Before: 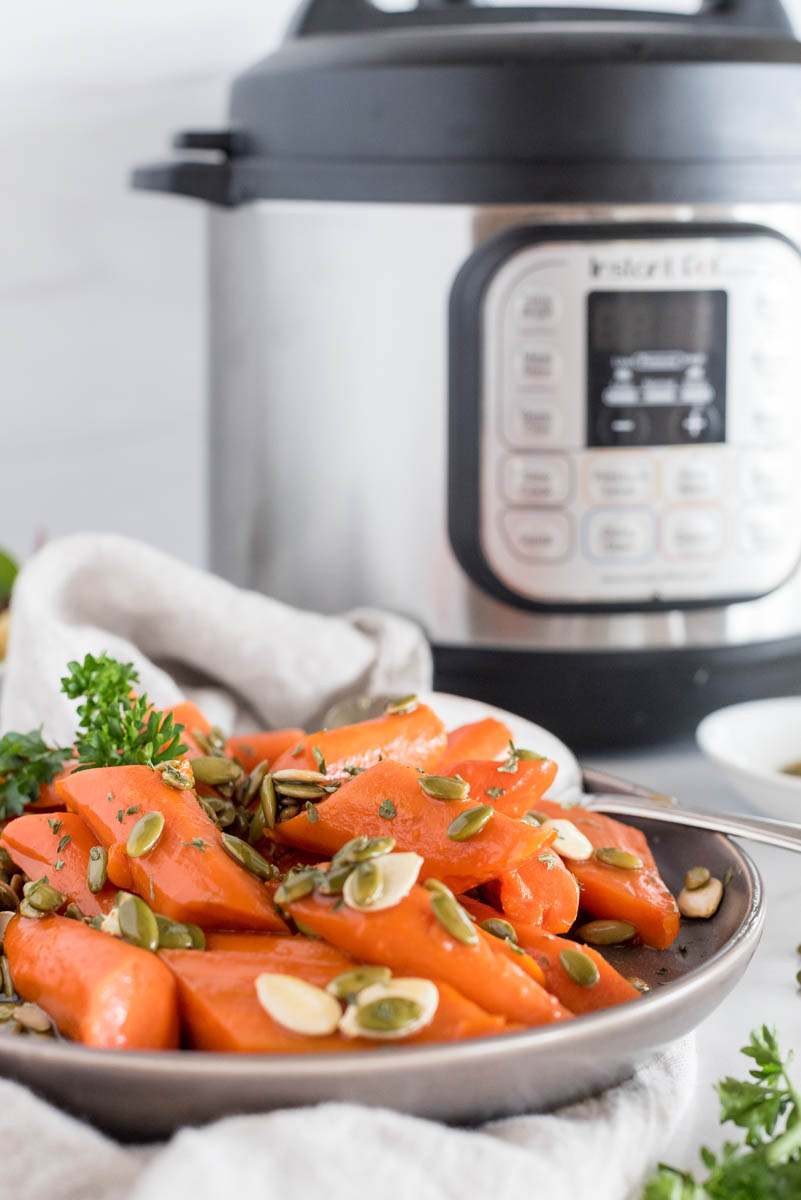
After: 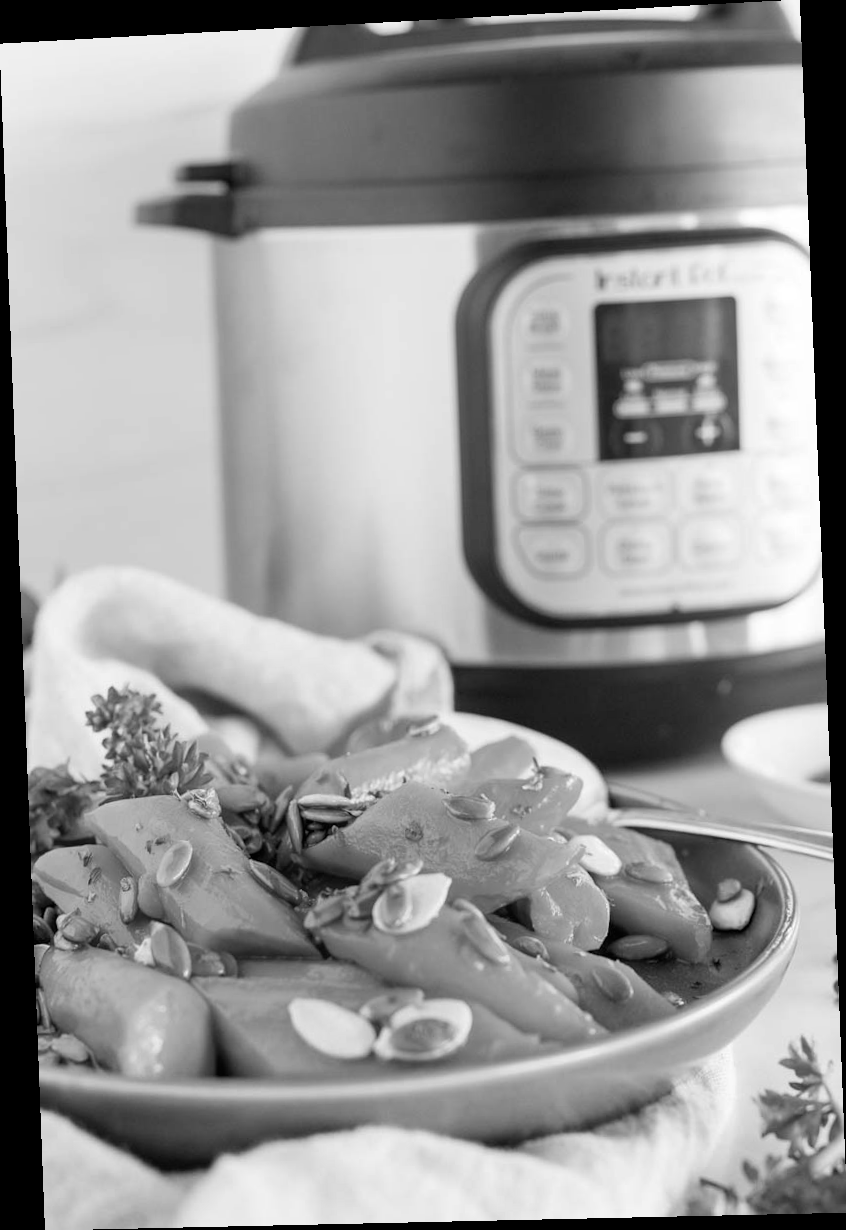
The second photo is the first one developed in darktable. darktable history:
monochrome: on, module defaults
rotate and perspective: rotation -2.22°, lens shift (horizontal) -0.022, automatic cropping off
color balance rgb: perceptual saturation grading › global saturation 20%, perceptual saturation grading › highlights -25%, perceptual saturation grading › shadows 25%
white balance: emerald 1
